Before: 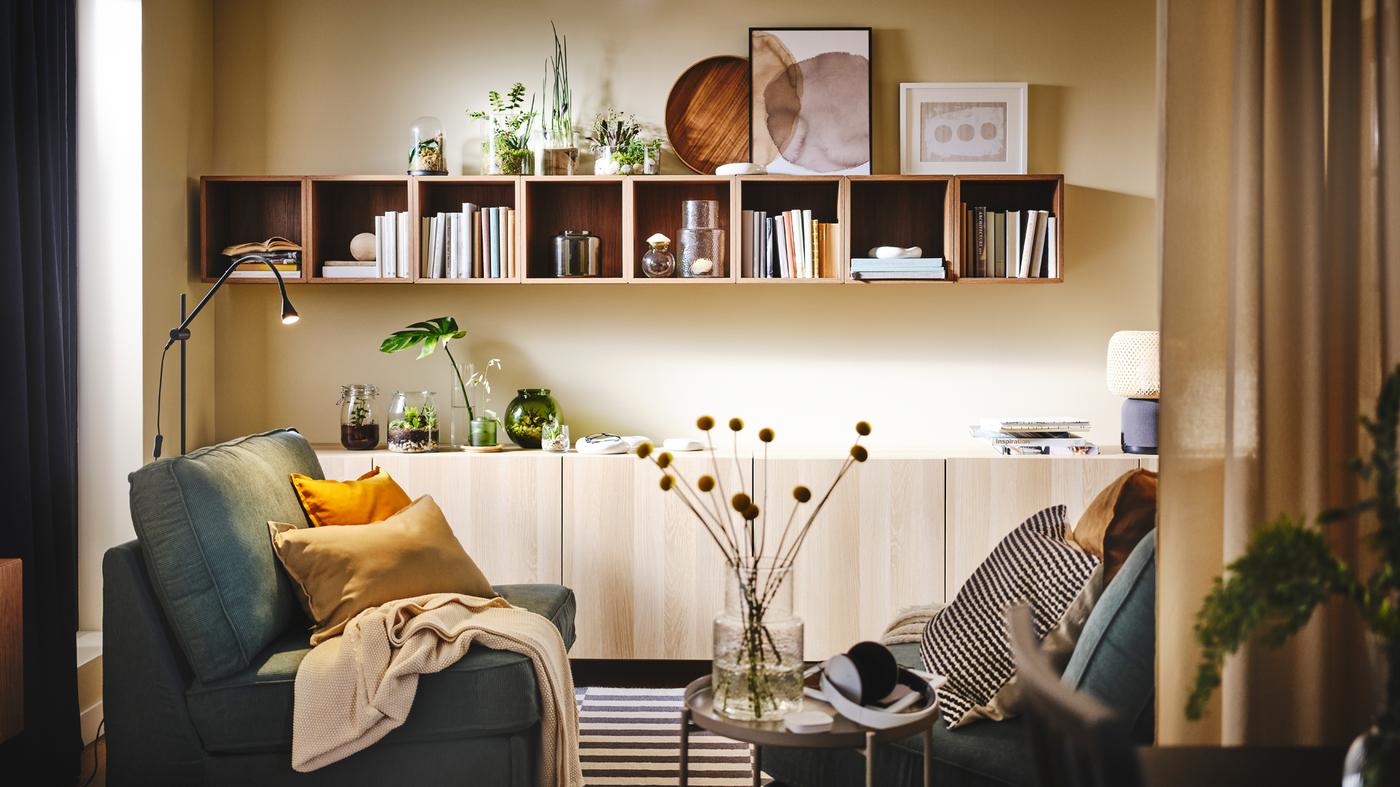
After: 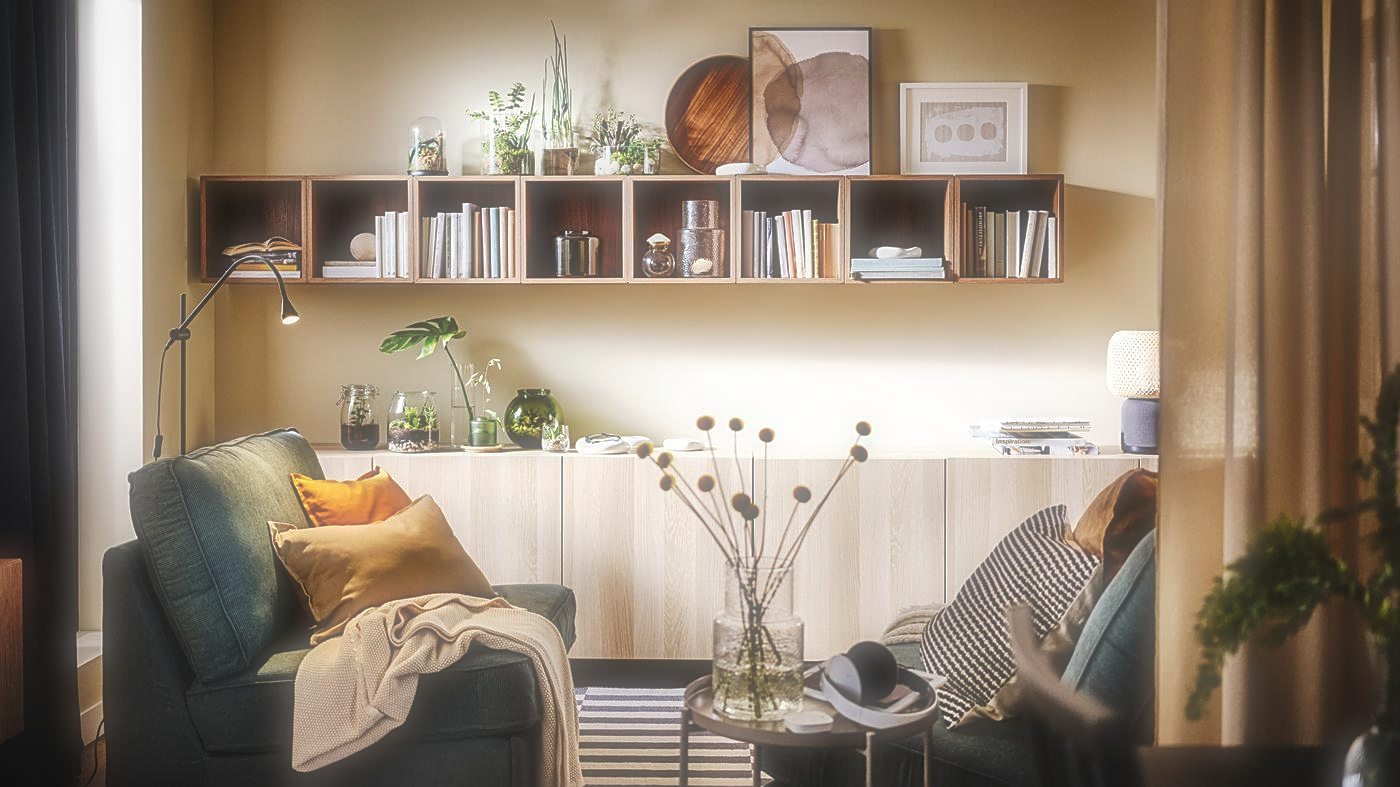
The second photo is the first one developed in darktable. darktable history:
local contrast: on, module defaults
sharpen: on, module defaults
soften: size 60.24%, saturation 65.46%, brightness 0.506 EV, mix 25.7%
